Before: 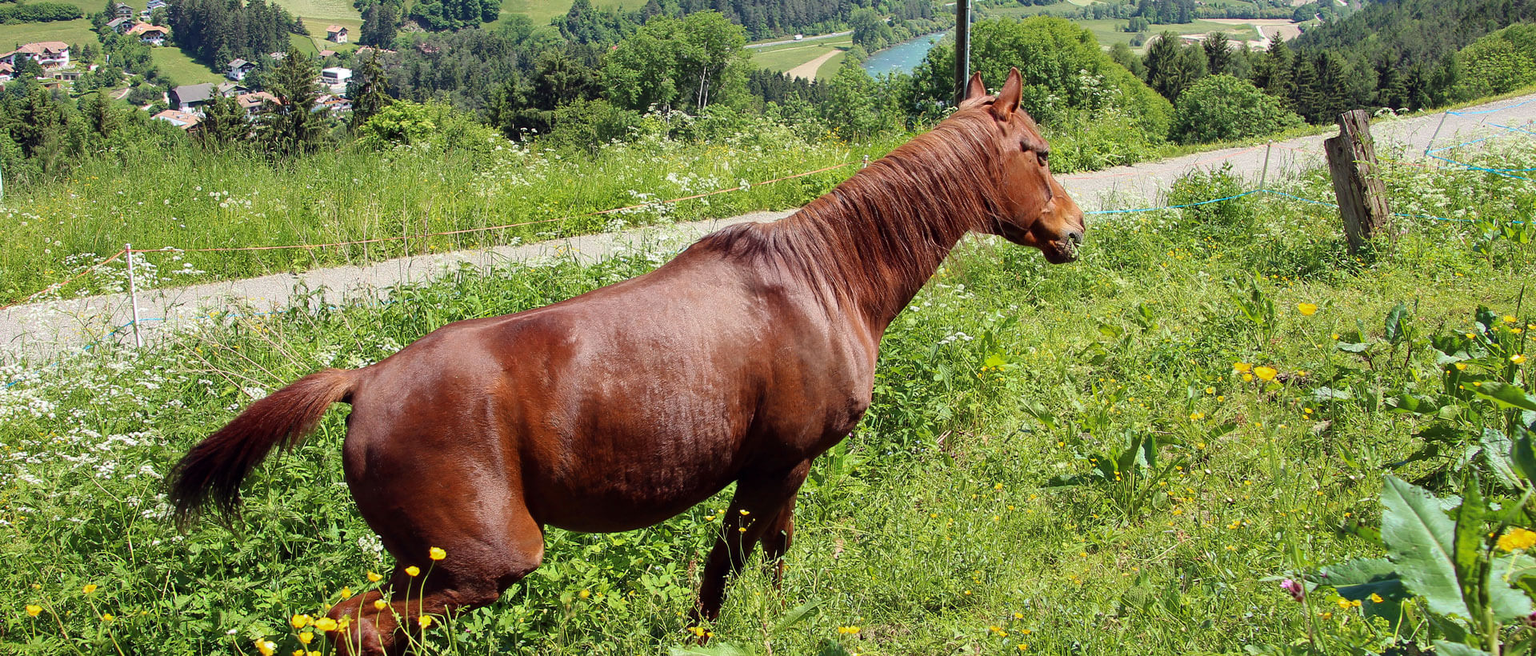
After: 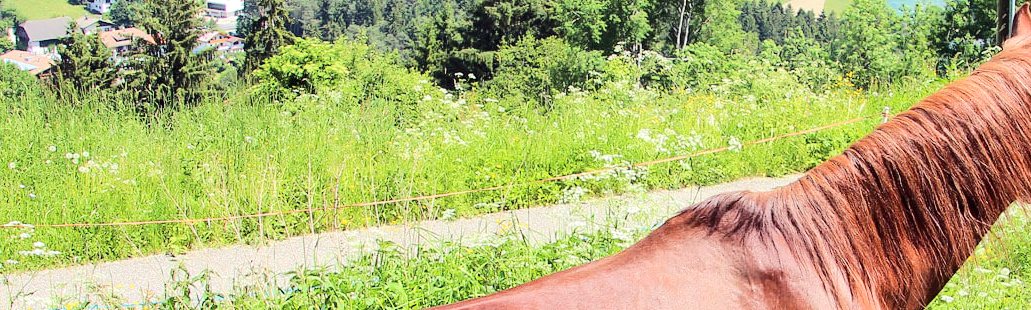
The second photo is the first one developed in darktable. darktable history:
crop: left 10.256%, top 10.692%, right 36.009%, bottom 51.477%
tone equalizer: -7 EV 0.158 EV, -6 EV 0.577 EV, -5 EV 1.18 EV, -4 EV 1.34 EV, -3 EV 1.14 EV, -2 EV 0.6 EV, -1 EV 0.162 EV, edges refinement/feathering 500, mask exposure compensation -1.57 EV, preserve details no
